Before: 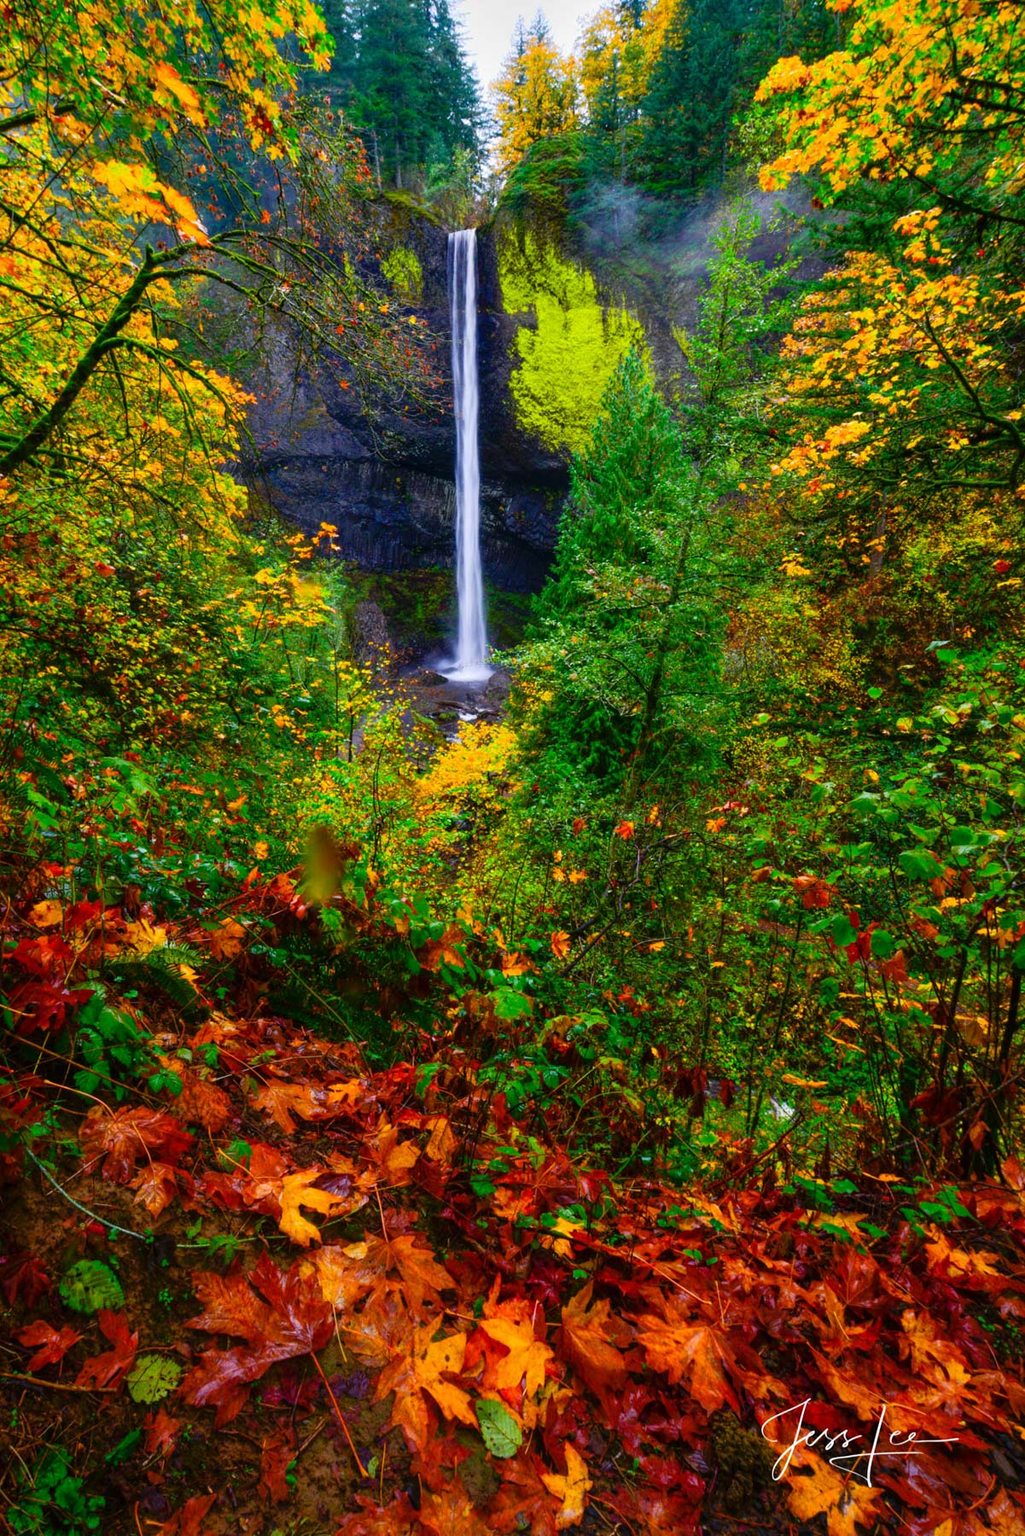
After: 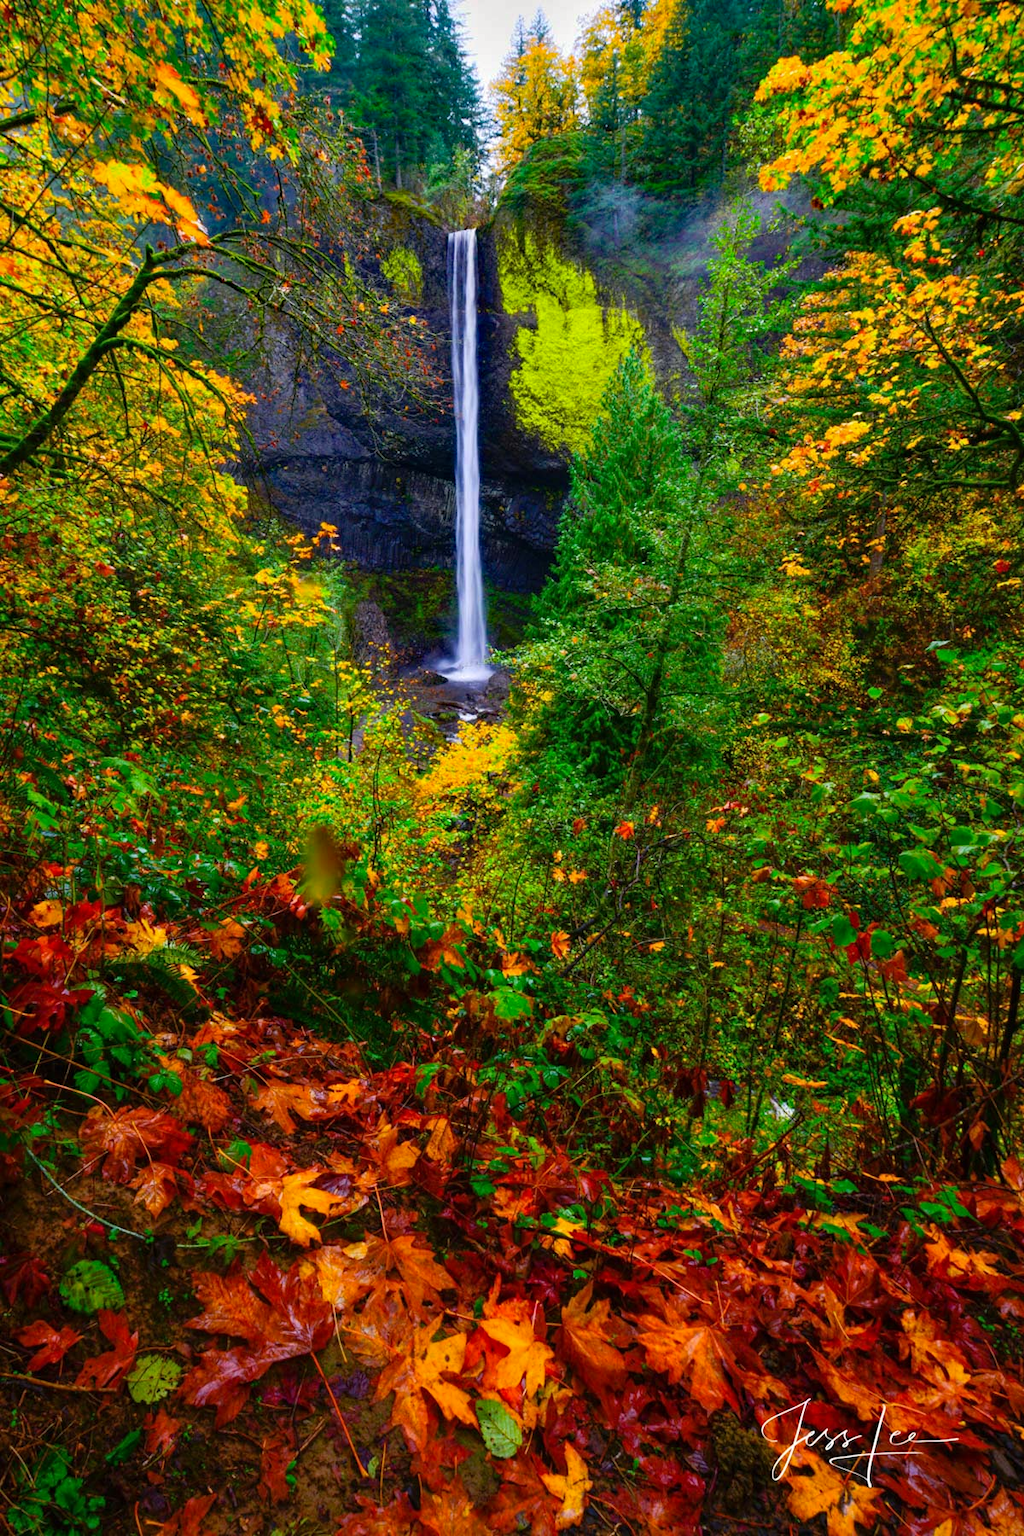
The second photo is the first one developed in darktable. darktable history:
haze removal: strength 0.303, distance 0.254
